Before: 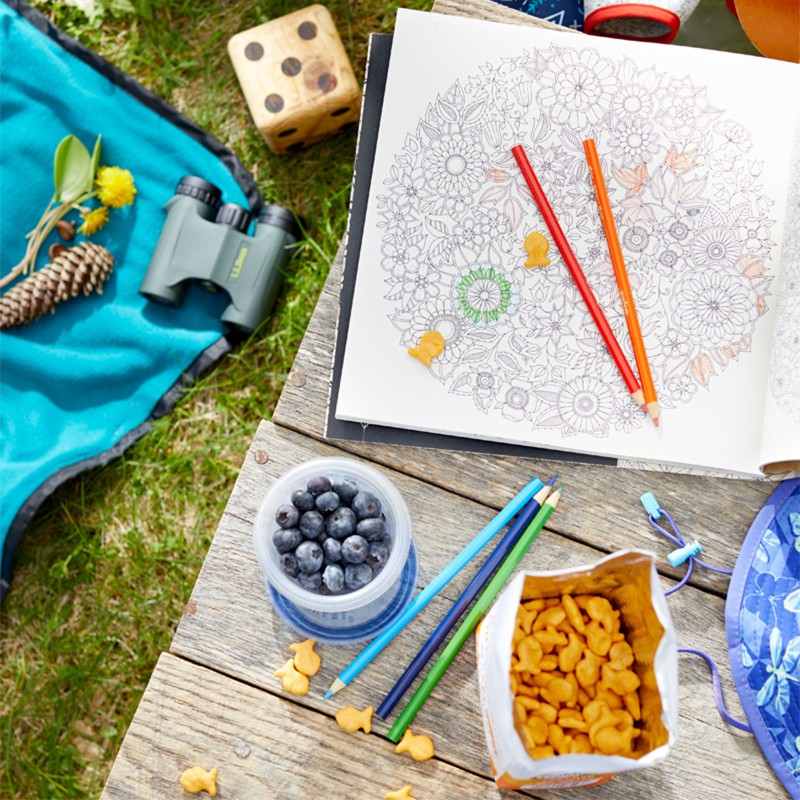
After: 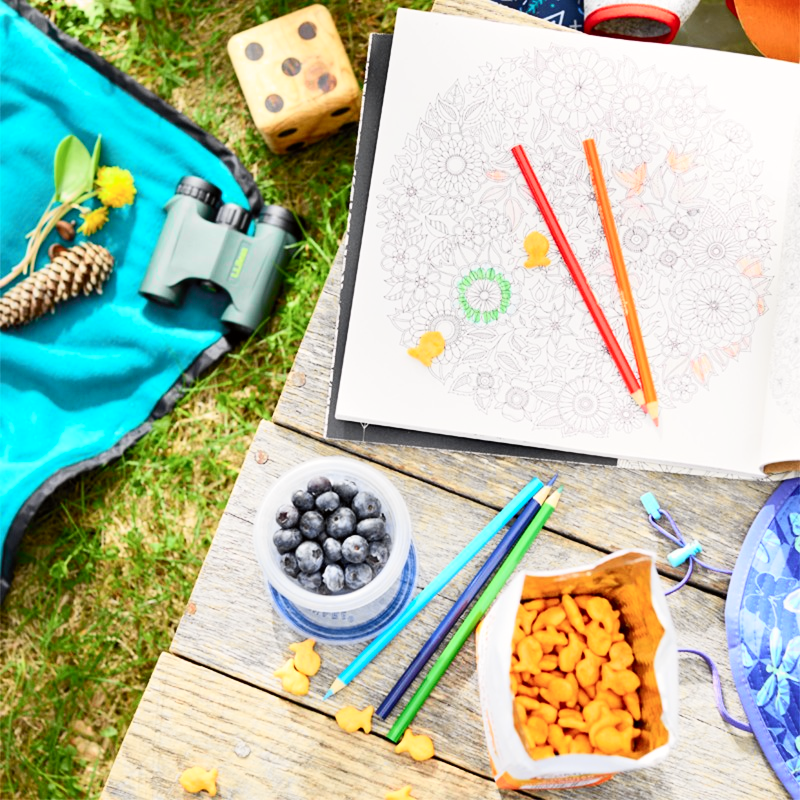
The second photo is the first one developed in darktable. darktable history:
tone curve: curves: ch0 [(0, 0) (0.055, 0.057) (0.258, 0.307) (0.434, 0.543) (0.517, 0.657) (0.745, 0.874) (1, 1)]; ch1 [(0, 0) (0.346, 0.307) (0.418, 0.383) (0.46, 0.439) (0.482, 0.493) (0.502, 0.503) (0.517, 0.514) (0.55, 0.561) (0.588, 0.603) (0.646, 0.688) (1, 1)]; ch2 [(0, 0) (0.346, 0.34) (0.431, 0.45) (0.485, 0.499) (0.5, 0.503) (0.527, 0.525) (0.545, 0.562) (0.679, 0.706) (1, 1)], color space Lab, independent channels, preserve colors none
